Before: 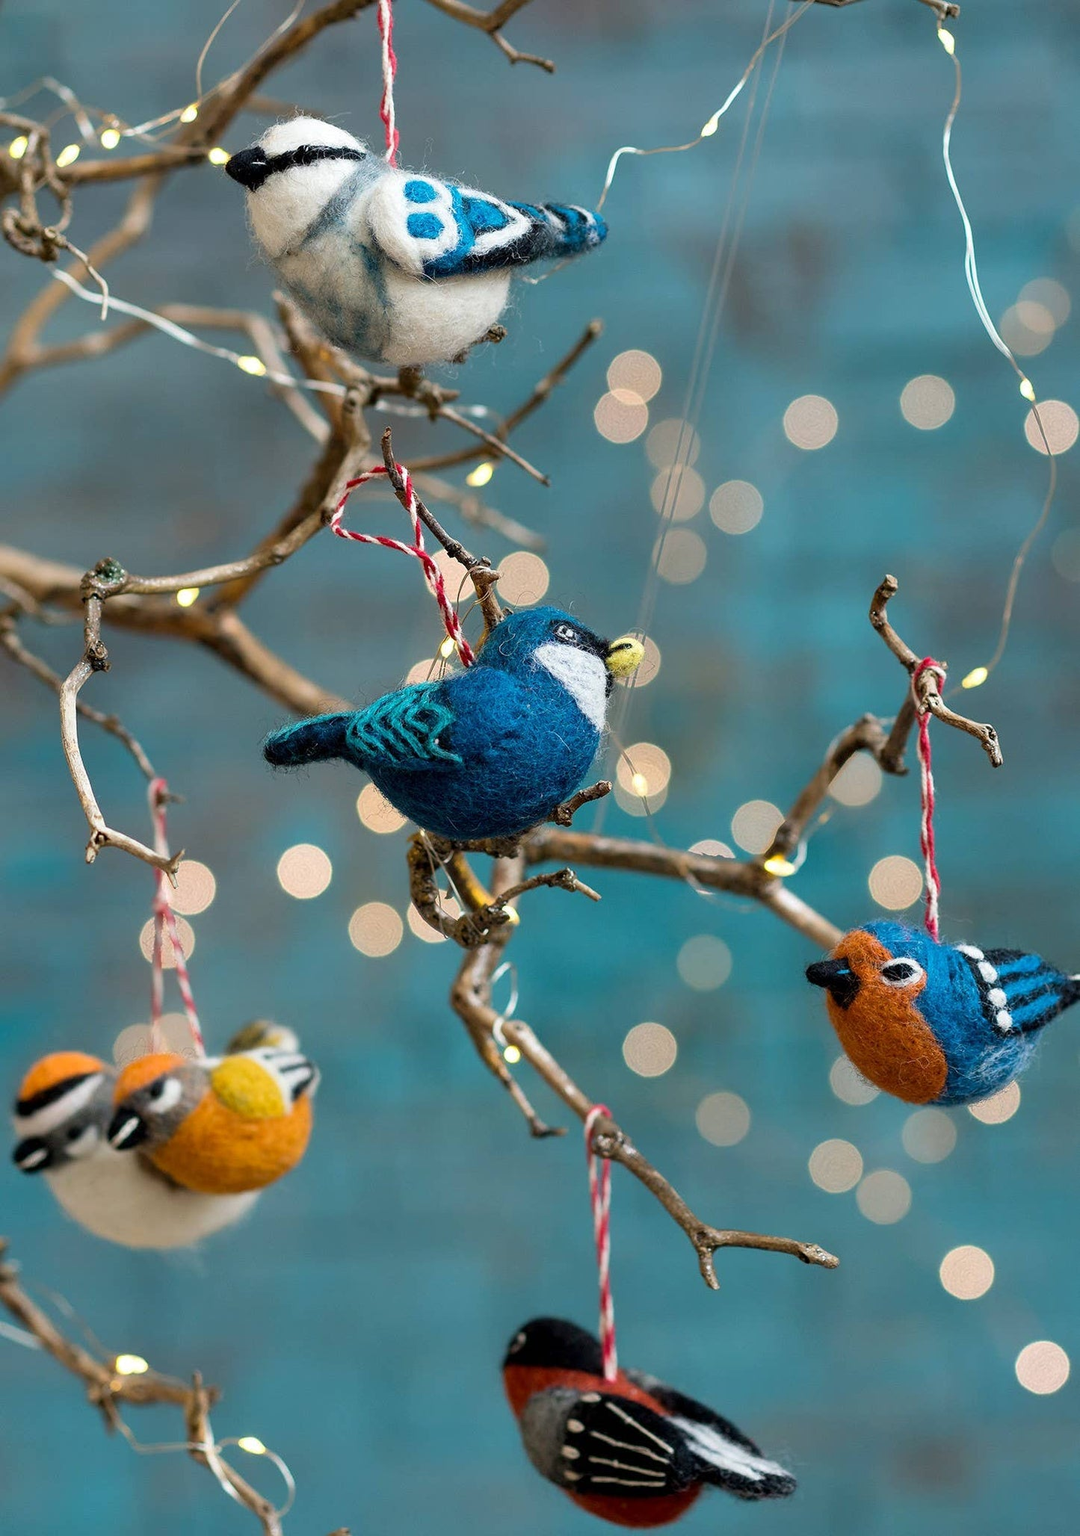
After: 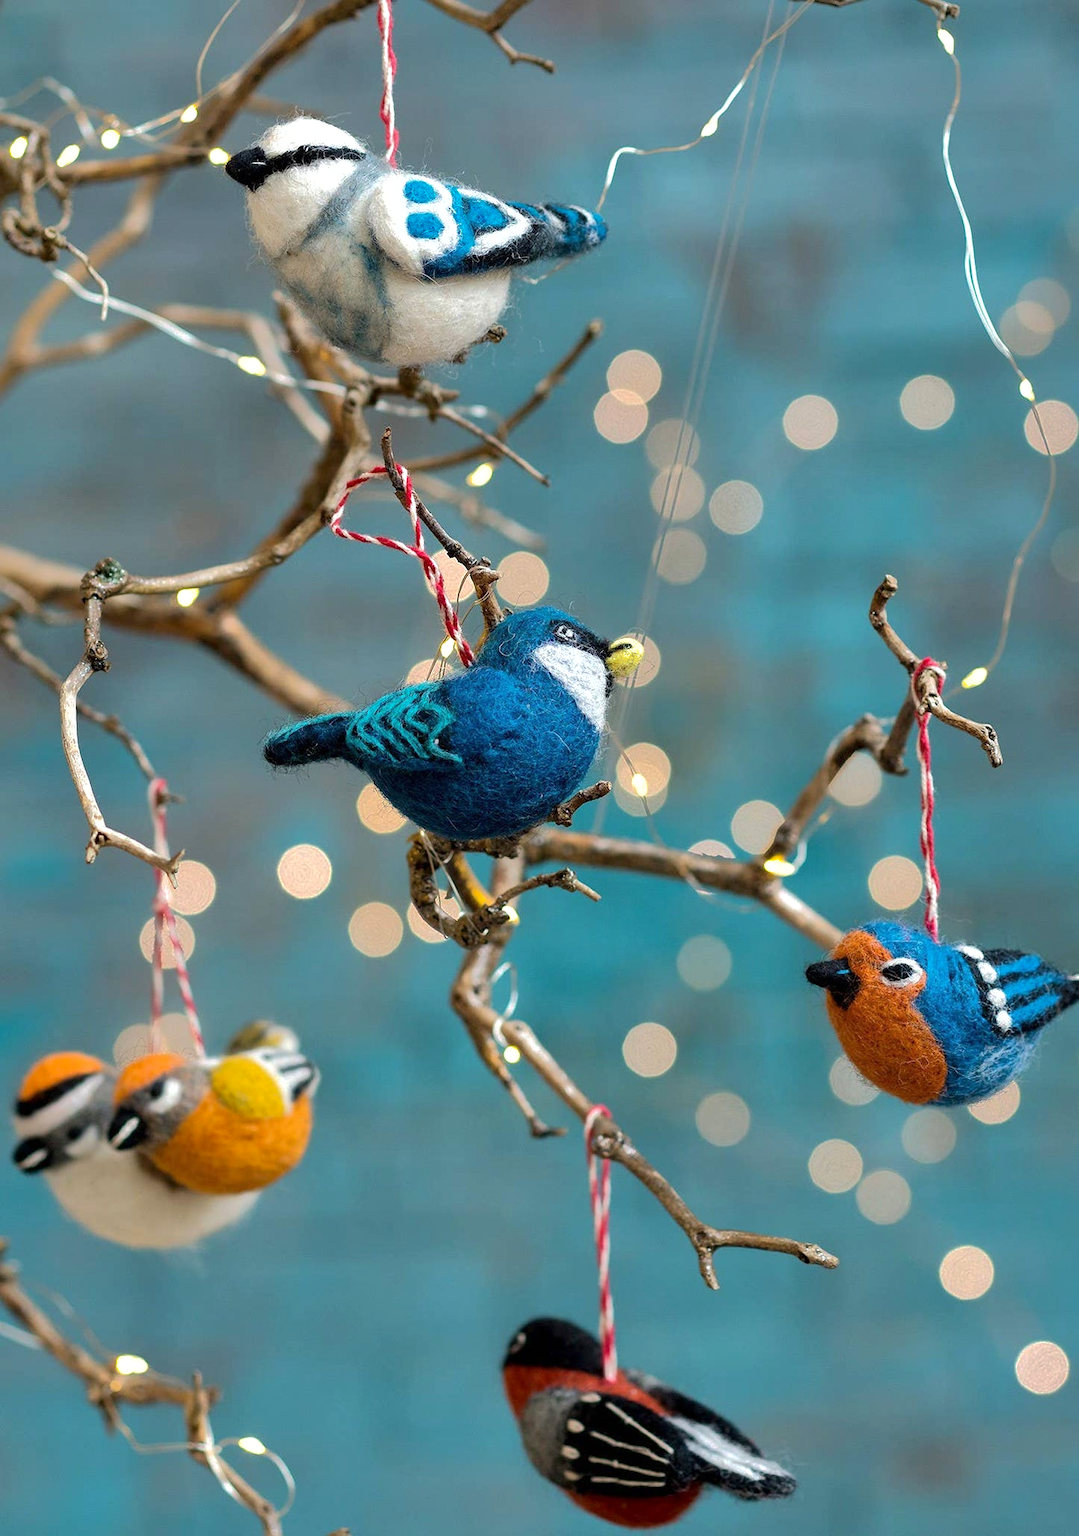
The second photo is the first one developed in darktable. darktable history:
shadows and highlights: shadows -19.91, highlights -73.15
exposure: exposure 0.3 EV, compensate highlight preservation false
